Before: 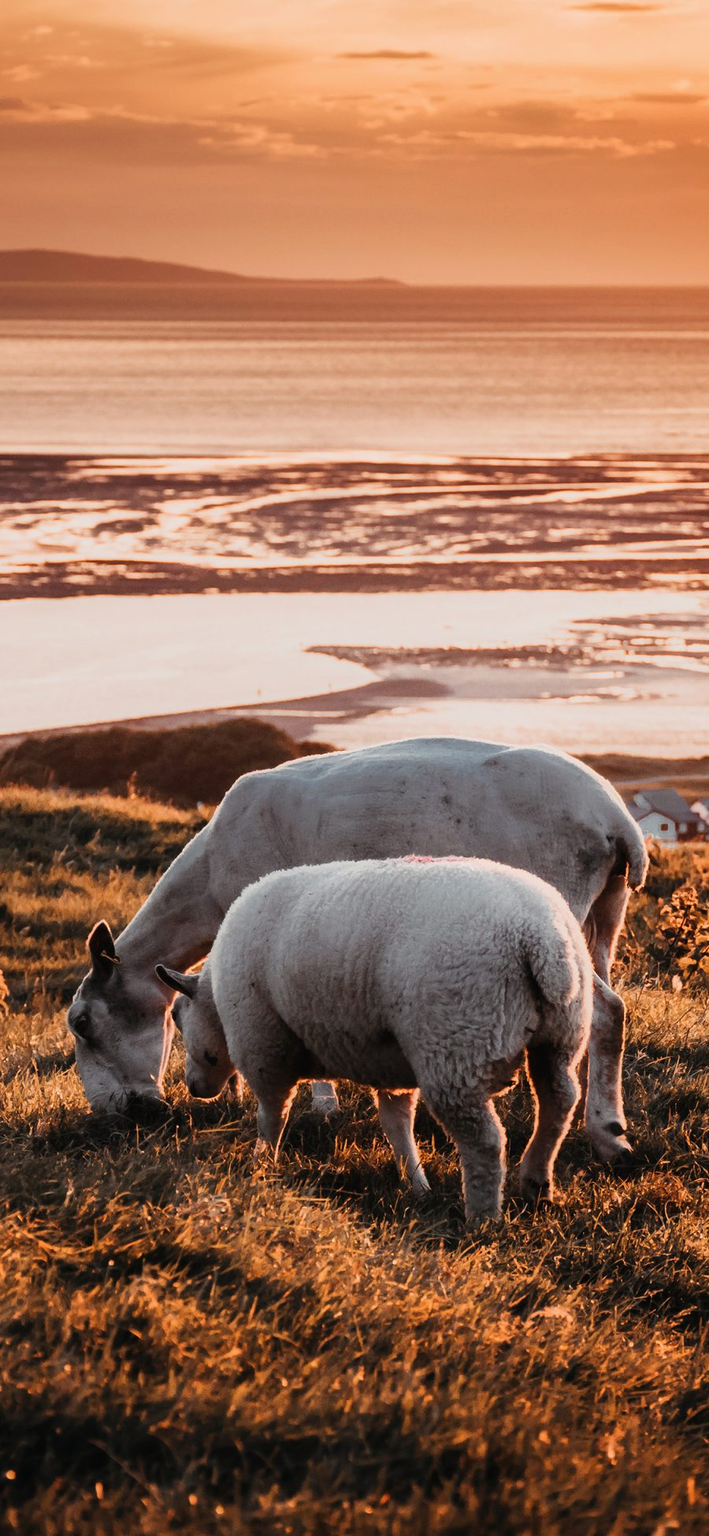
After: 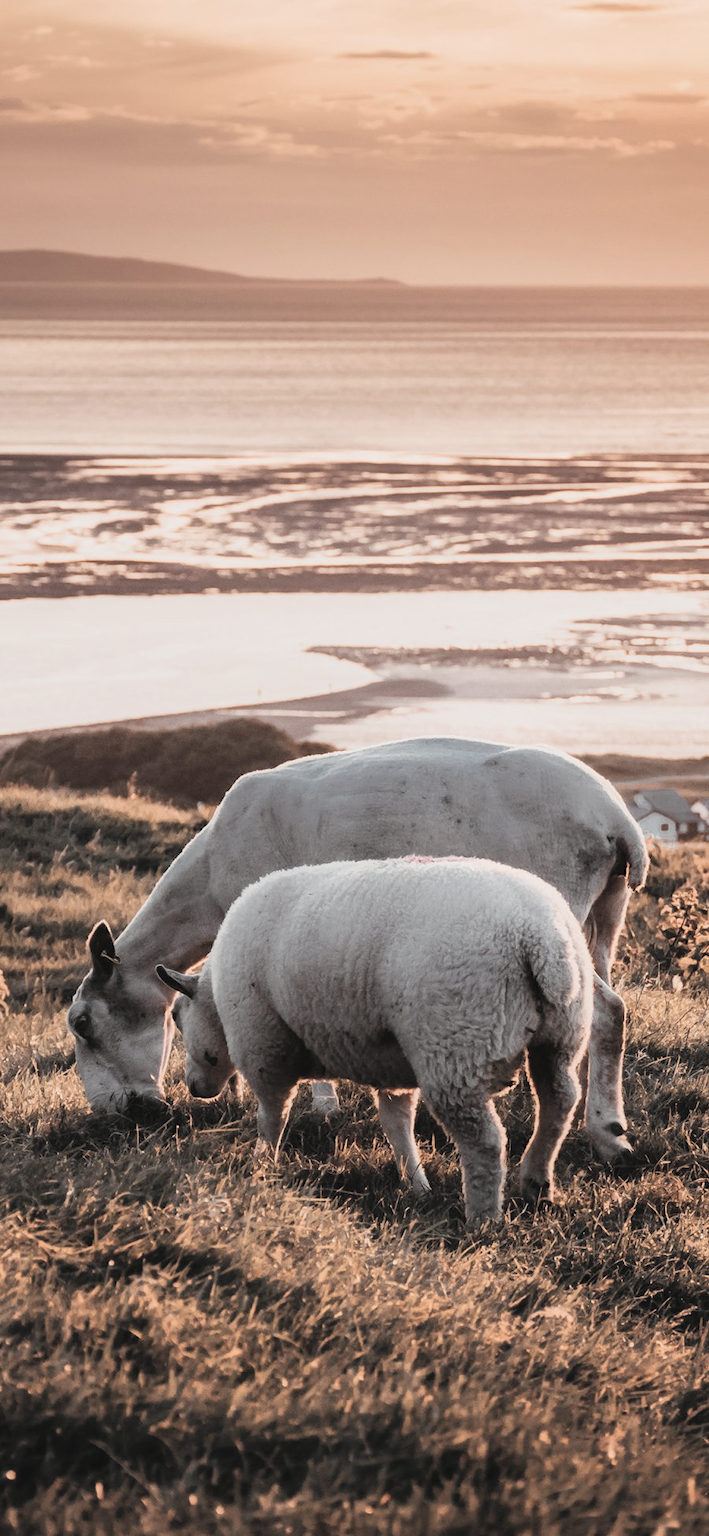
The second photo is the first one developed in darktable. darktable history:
contrast brightness saturation: brightness 0.181, saturation -0.496
shadows and highlights: radius 333.56, shadows 64.62, highlights 4.63, compress 87.9%, soften with gaussian
